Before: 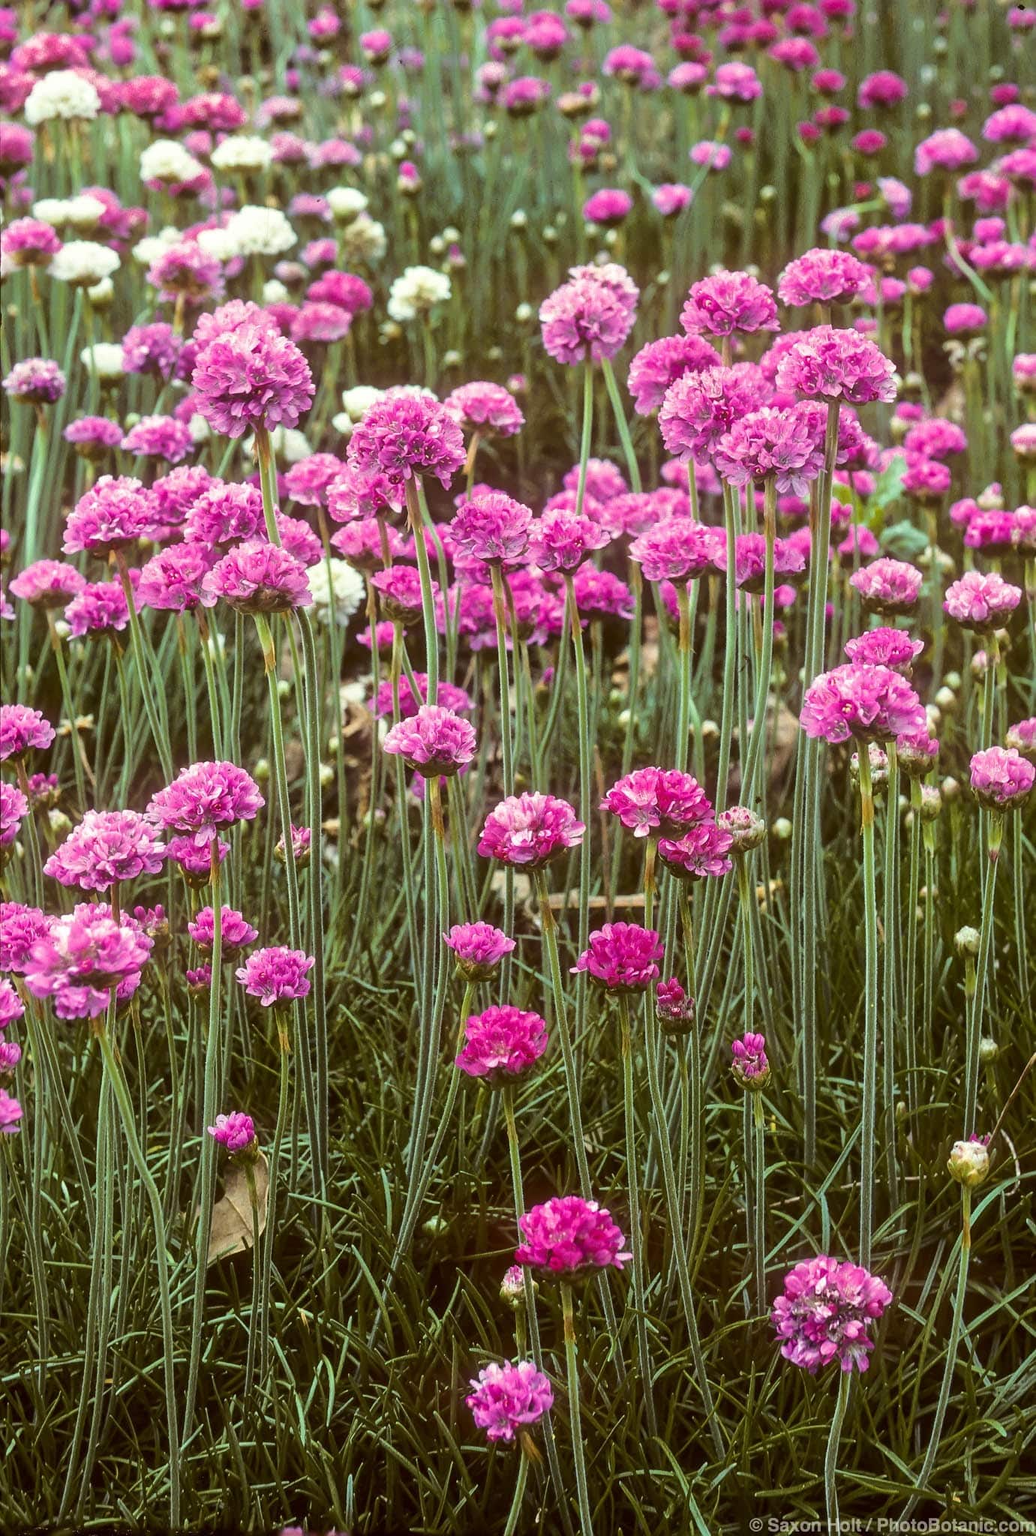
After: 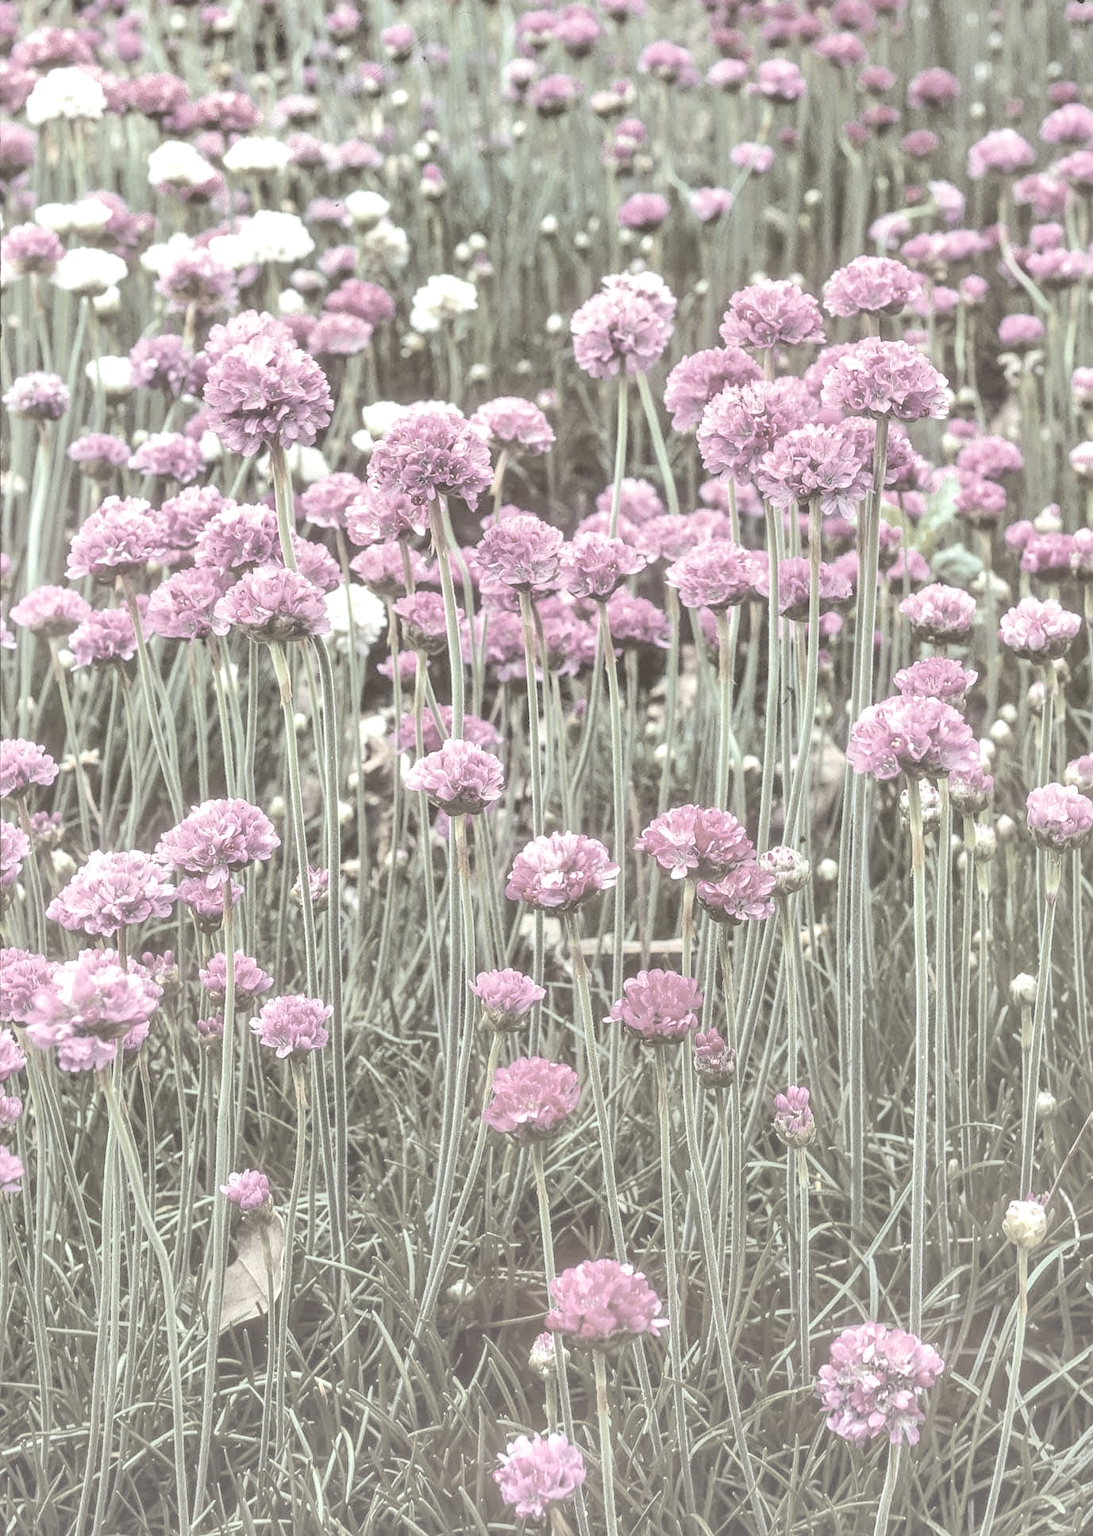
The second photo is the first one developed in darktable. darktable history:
crop: top 0.448%, right 0.264%, bottom 5.045%
contrast brightness saturation: contrast -0.32, brightness 0.75, saturation -0.78
local contrast: on, module defaults
shadows and highlights: radius 171.16, shadows 27, white point adjustment 3.13, highlights -67.95, soften with gaussian
exposure: black level correction 0, exposure 0.7 EV, compensate exposure bias true, compensate highlight preservation false
